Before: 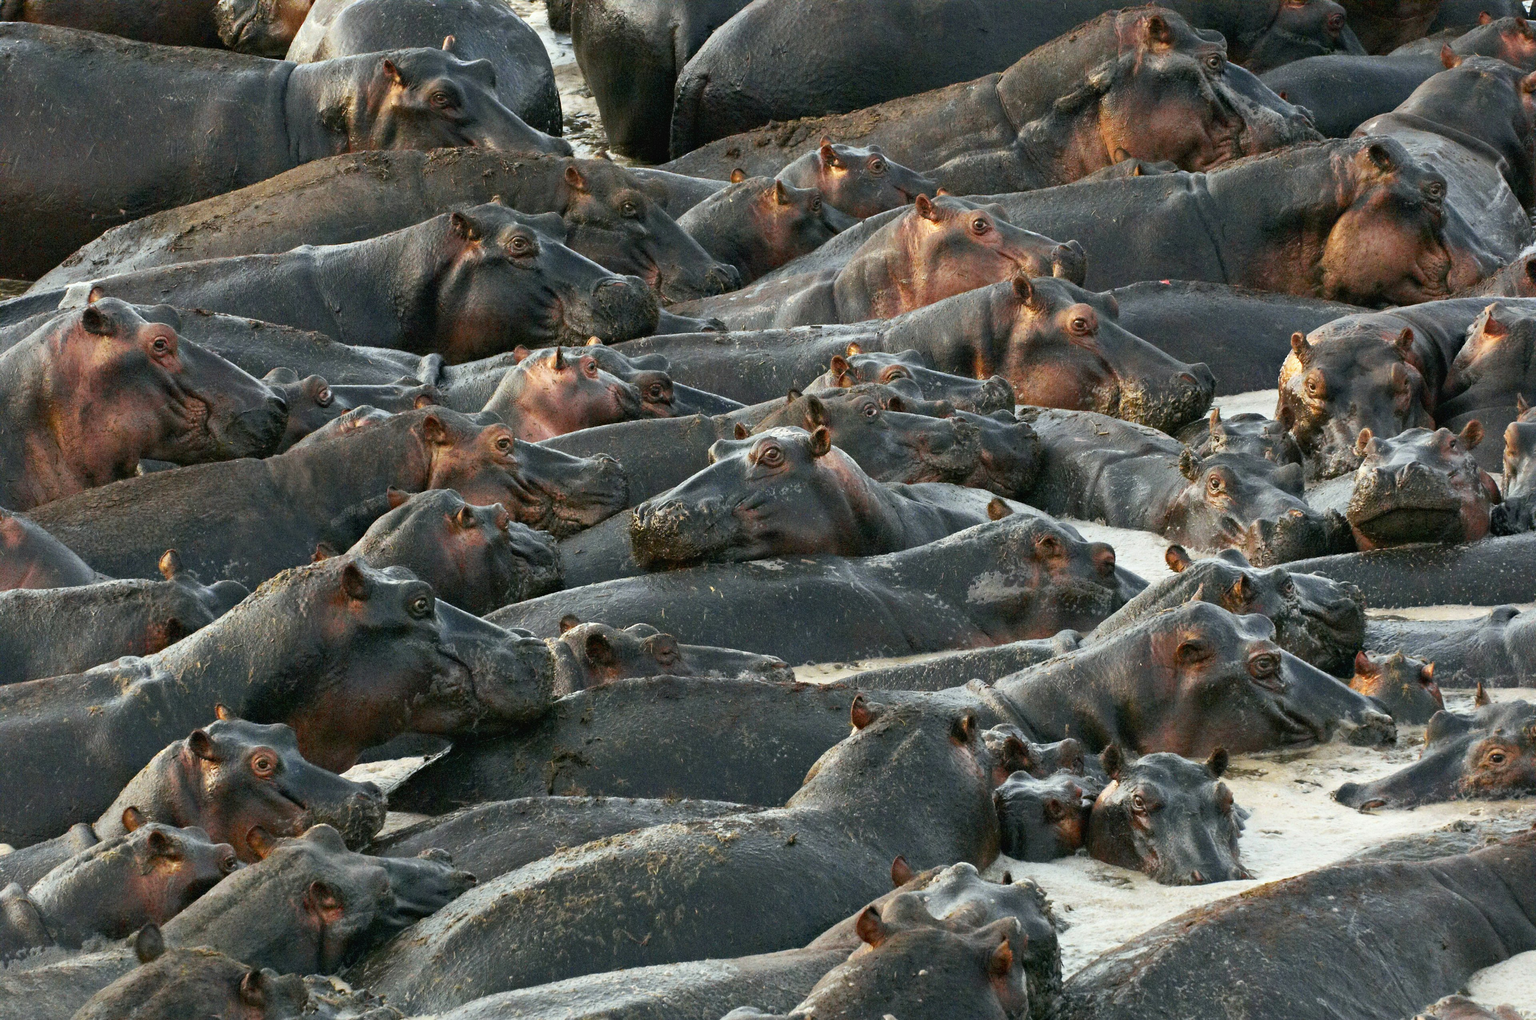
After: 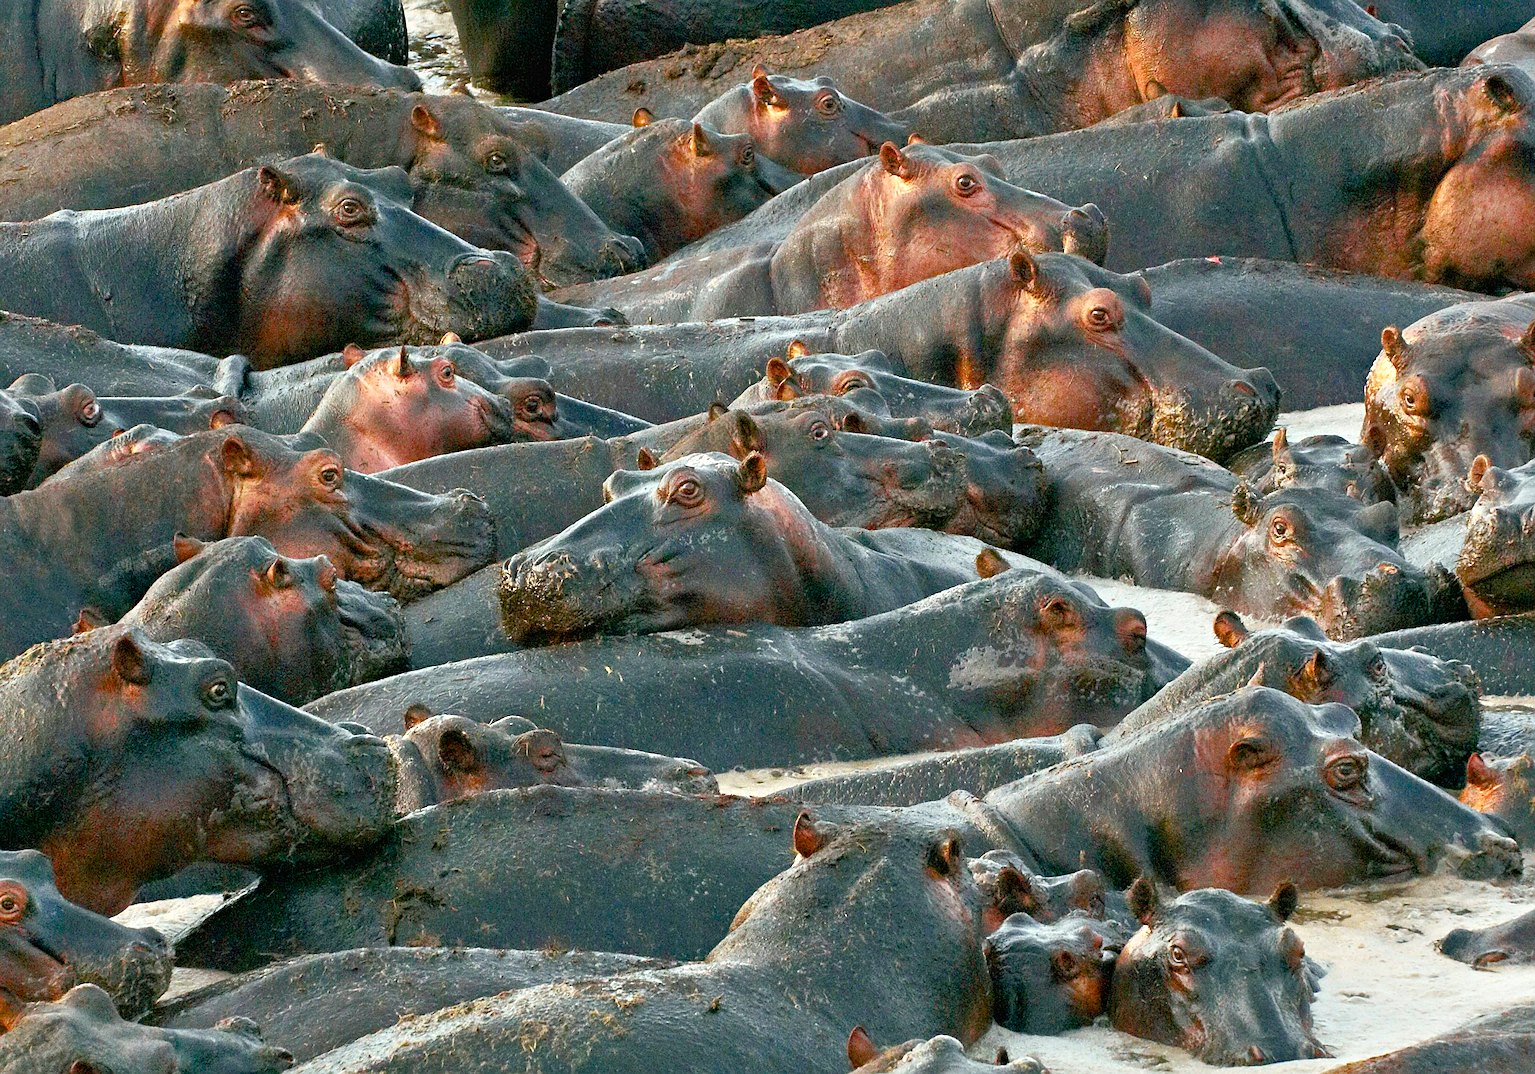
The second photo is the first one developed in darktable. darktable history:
sharpen: on, module defaults
contrast brightness saturation: saturation -0.05
color balance rgb: perceptual saturation grading › global saturation 20%, perceptual saturation grading › highlights -25%, perceptual saturation grading › shadows 25%
crop: left 16.768%, top 8.653%, right 8.362%, bottom 12.485%
tone equalizer: -8 EV 1 EV, -7 EV 1 EV, -6 EV 1 EV, -5 EV 1 EV, -4 EV 1 EV, -3 EV 0.75 EV, -2 EV 0.5 EV, -1 EV 0.25 EV
